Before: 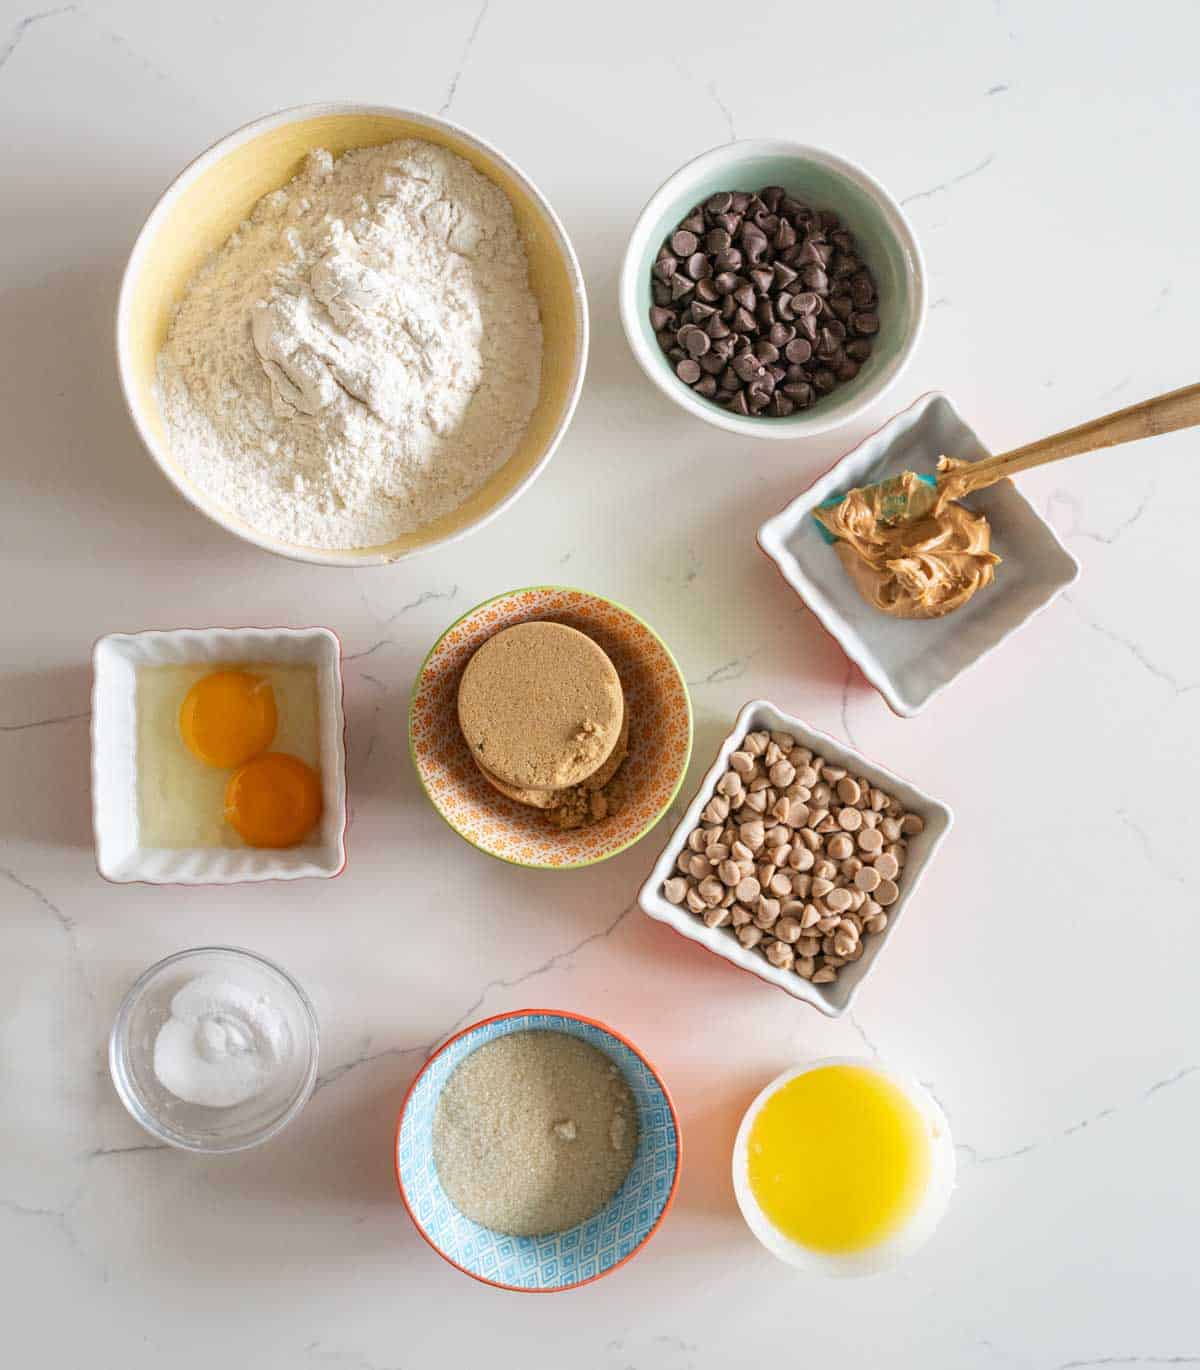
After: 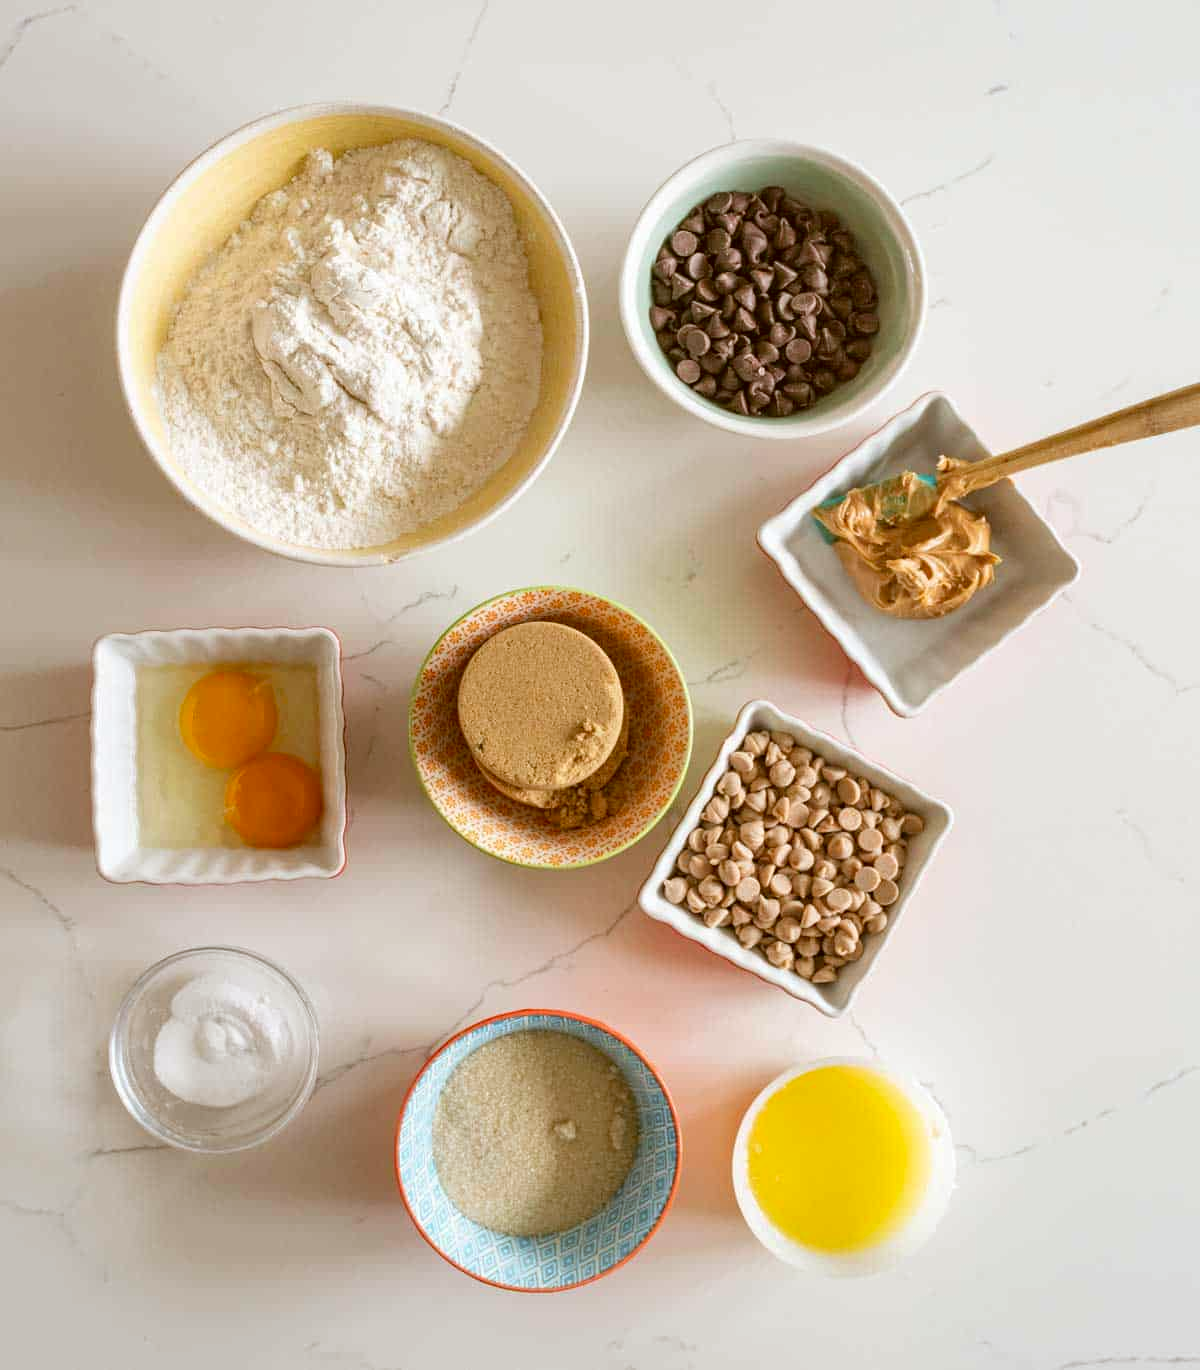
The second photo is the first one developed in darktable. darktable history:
color correction: highlights a* -0.354, highlights b* 0.168, shadows a* 5.03, shadows b* 20.27
